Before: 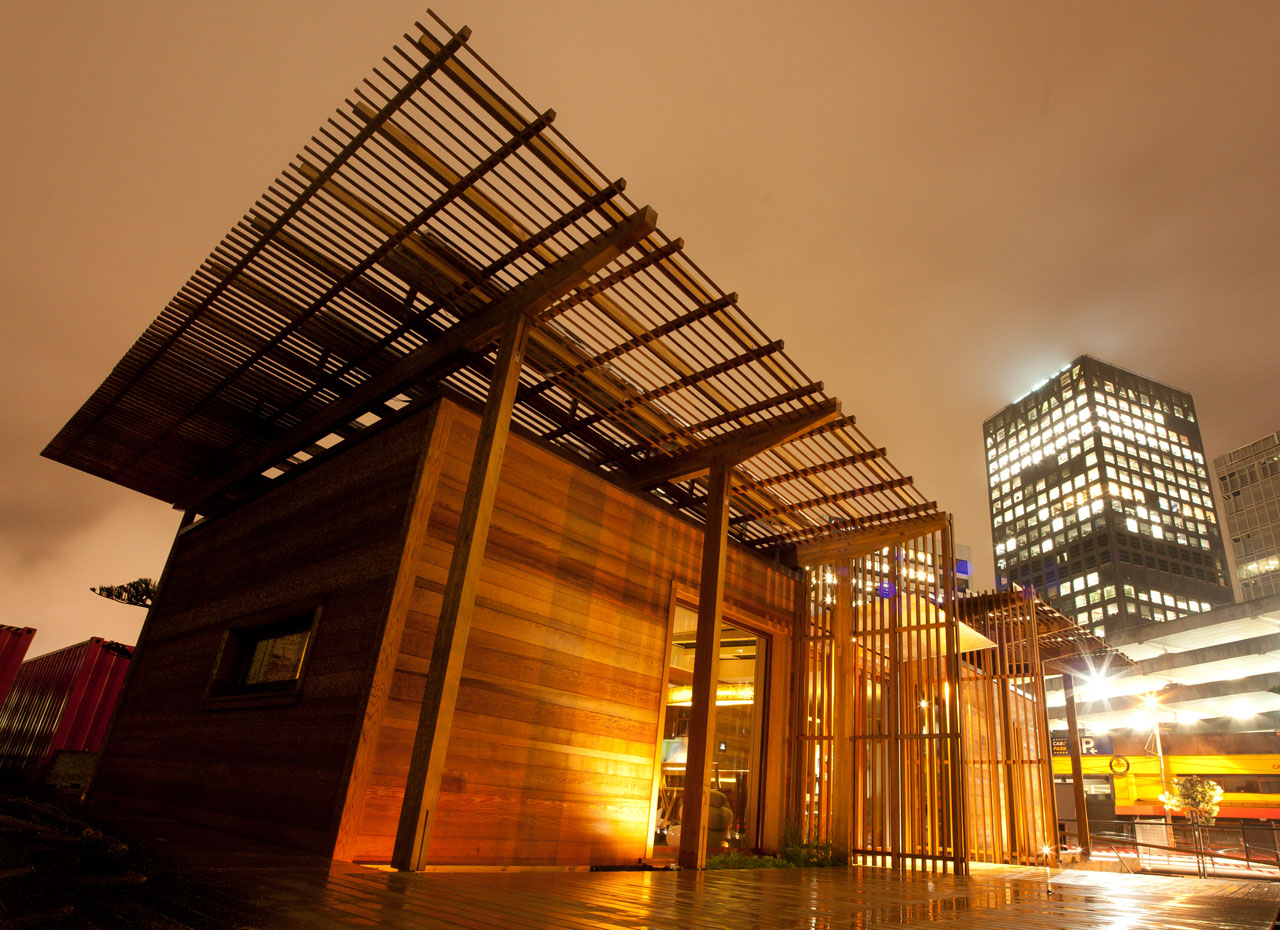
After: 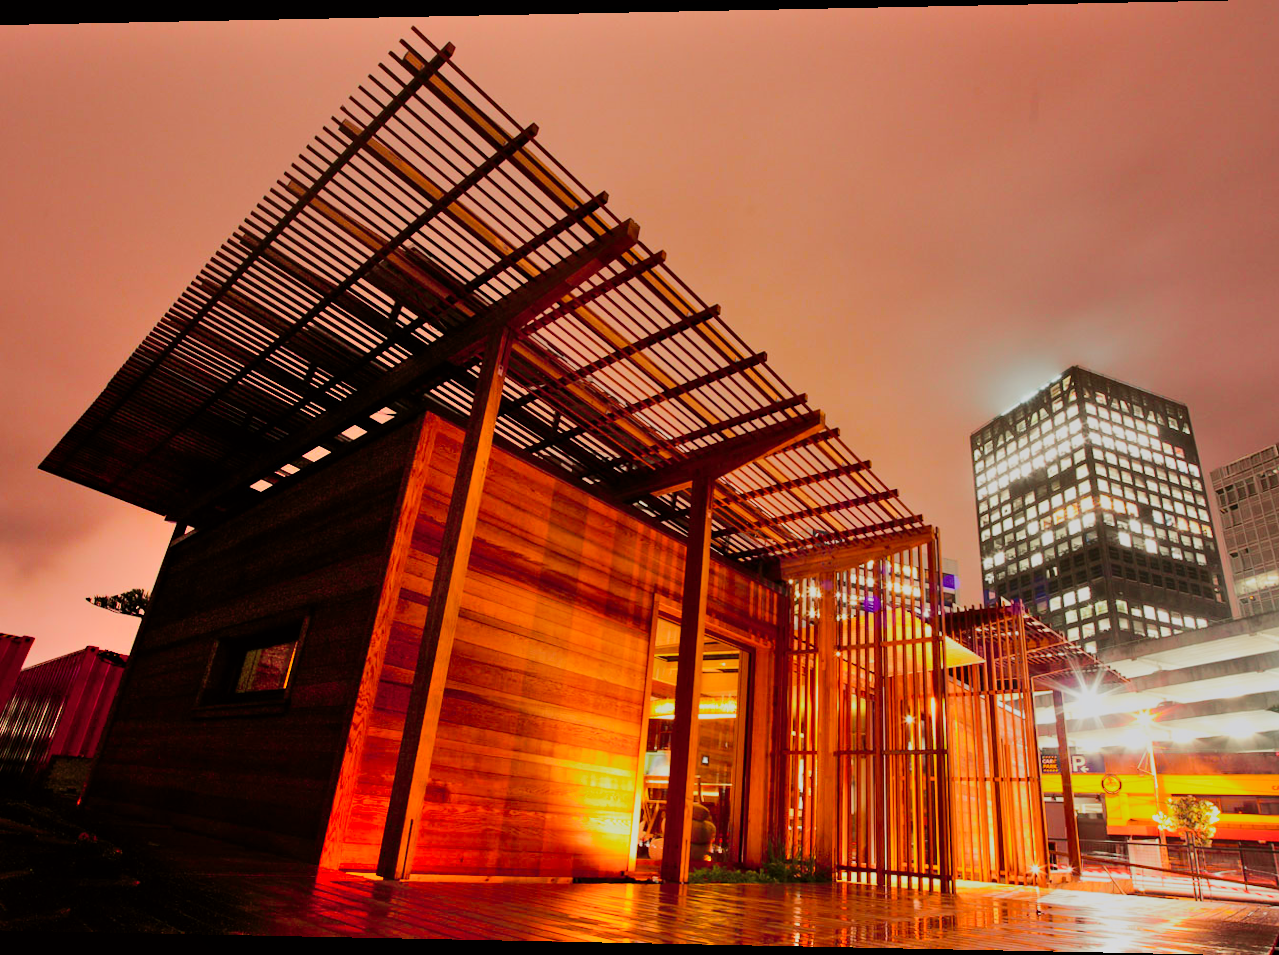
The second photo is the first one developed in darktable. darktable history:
tone curve: curves: ch0 [(0, 0) (0.23, 0.189) (0.486, 0.52) (0.822, 0.825) (0.994, 0.955)]; ch1 [(0, 0) (0.226, 0.261) (0.379, 0.442) (0.469, 0.468) (0.495, 0.498) (0.514, 0.509) (0.561, 0.603) (0.59, 0.656) (1, 1)]; ch2 [(0, 0) (0.269, 0.299) (0.459, 0.43) (0.498, 0.5) (0.523, 0.52) (0.586, 0.569) (0.635, 0.617) (0.659, 0.681) (0.718, 0.764) (1, 1)], color space Lab, independent channels, preserve colors none
shadows and highlights: highlights color adjustment 0%, soften with gaussian
filmic rgb: black relative exposure -16 EV, white relative exposure 4.97 EV, hardness 6.25
haze removal: compatibility mode true, adaptive false
rotate and perspective: lens shift (horizontal) -0.055, automatic cropping off
